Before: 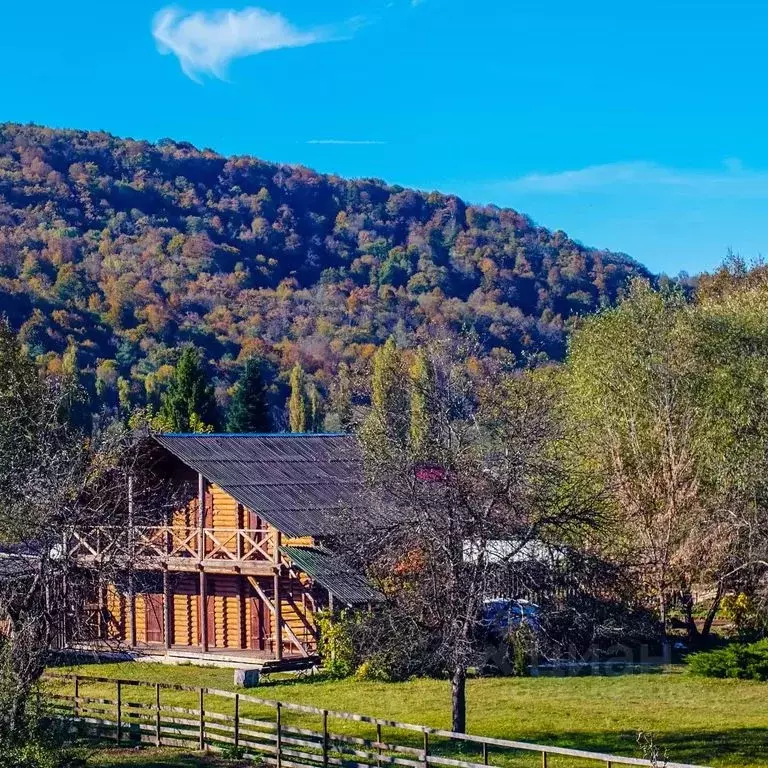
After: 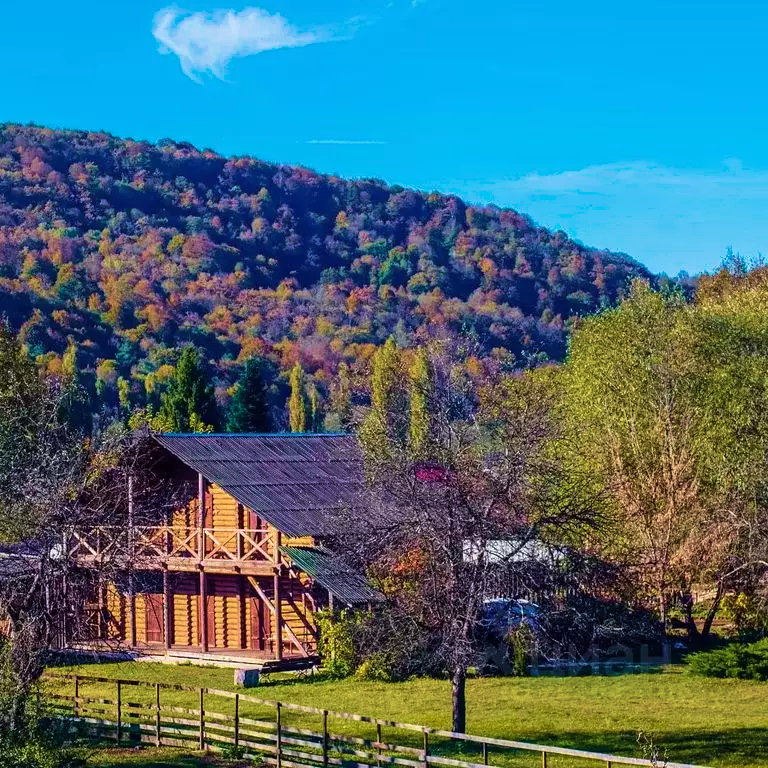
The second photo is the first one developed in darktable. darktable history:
velvia: strength 74.81%
